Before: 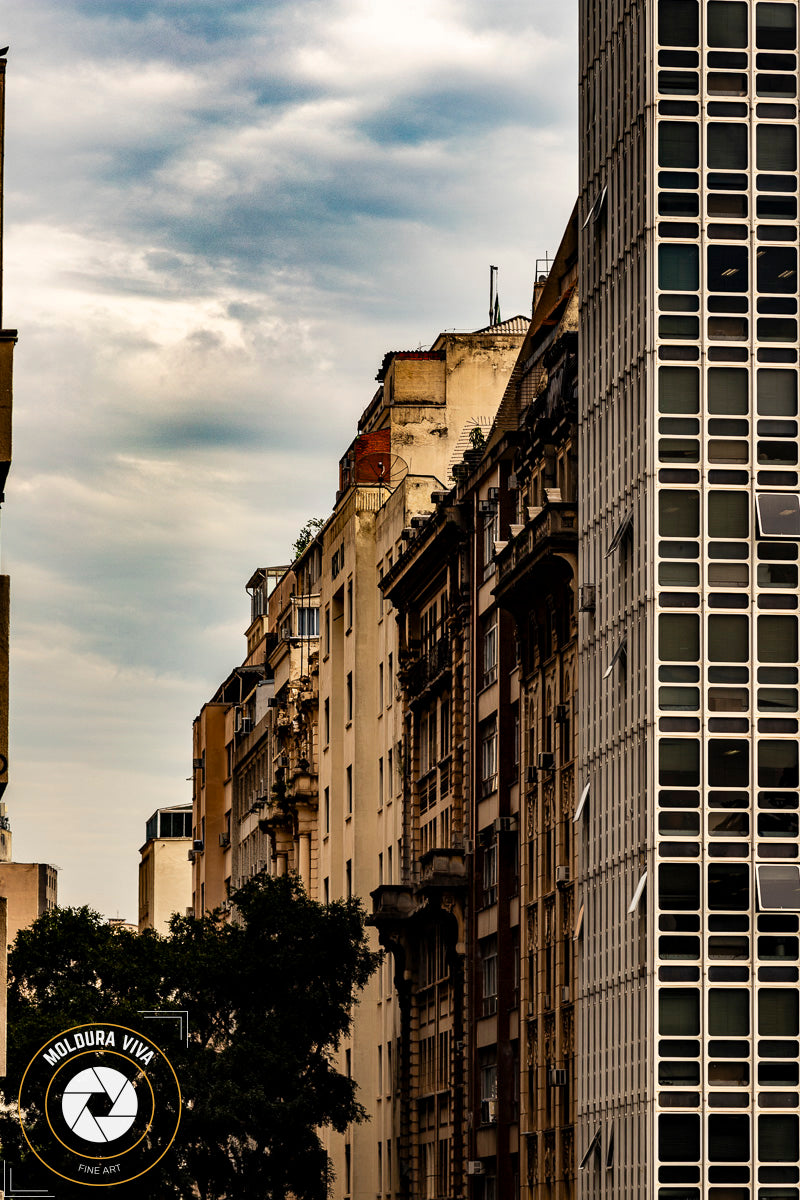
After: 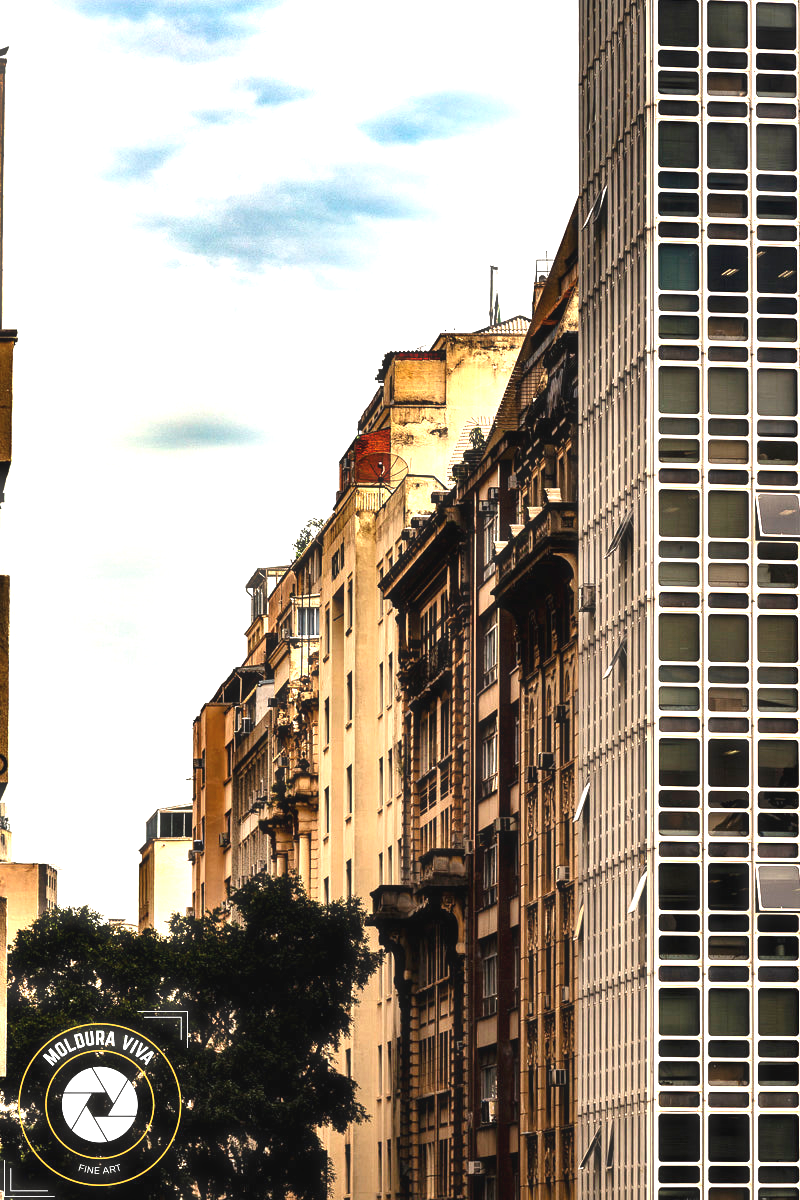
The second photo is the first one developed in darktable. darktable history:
exposure: black level correction -0.002, exposure 1.357 EV, compensate highlight preservation false
haze removal: strength -0.041, compatibility mode true, adaptive false
